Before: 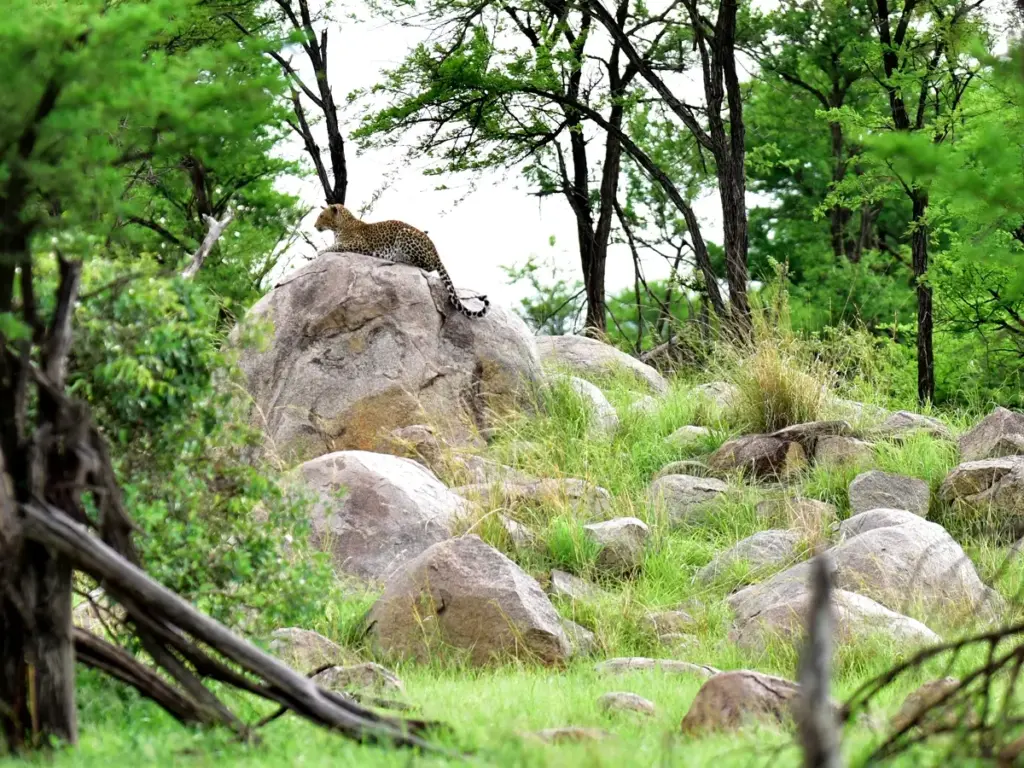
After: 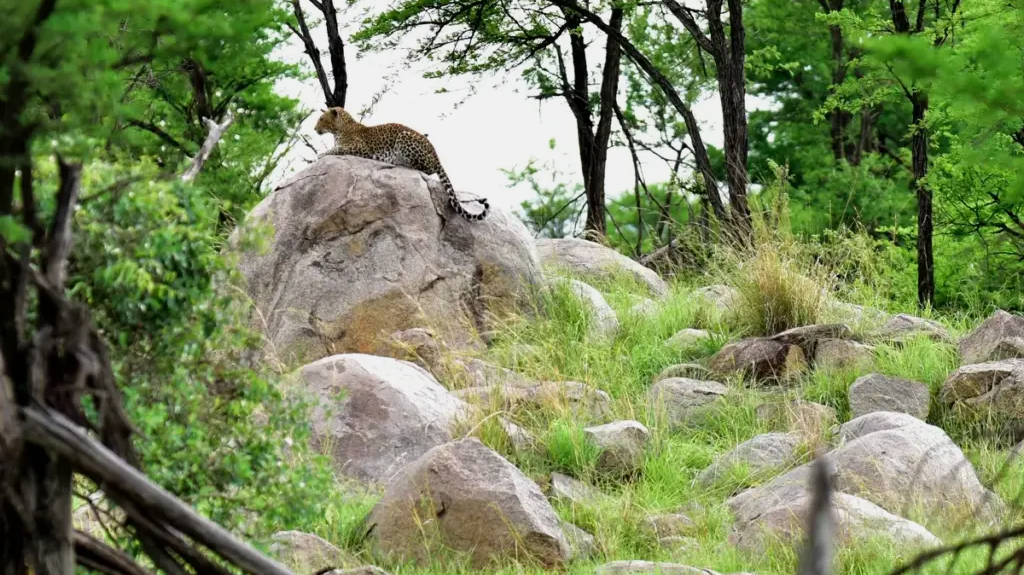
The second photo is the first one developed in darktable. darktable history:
exposure: exposure -0.183 EV, compensate exposure bias true, compensate highlight preservation false
crop and rotate: top 12.633%, bottom 12.435%
